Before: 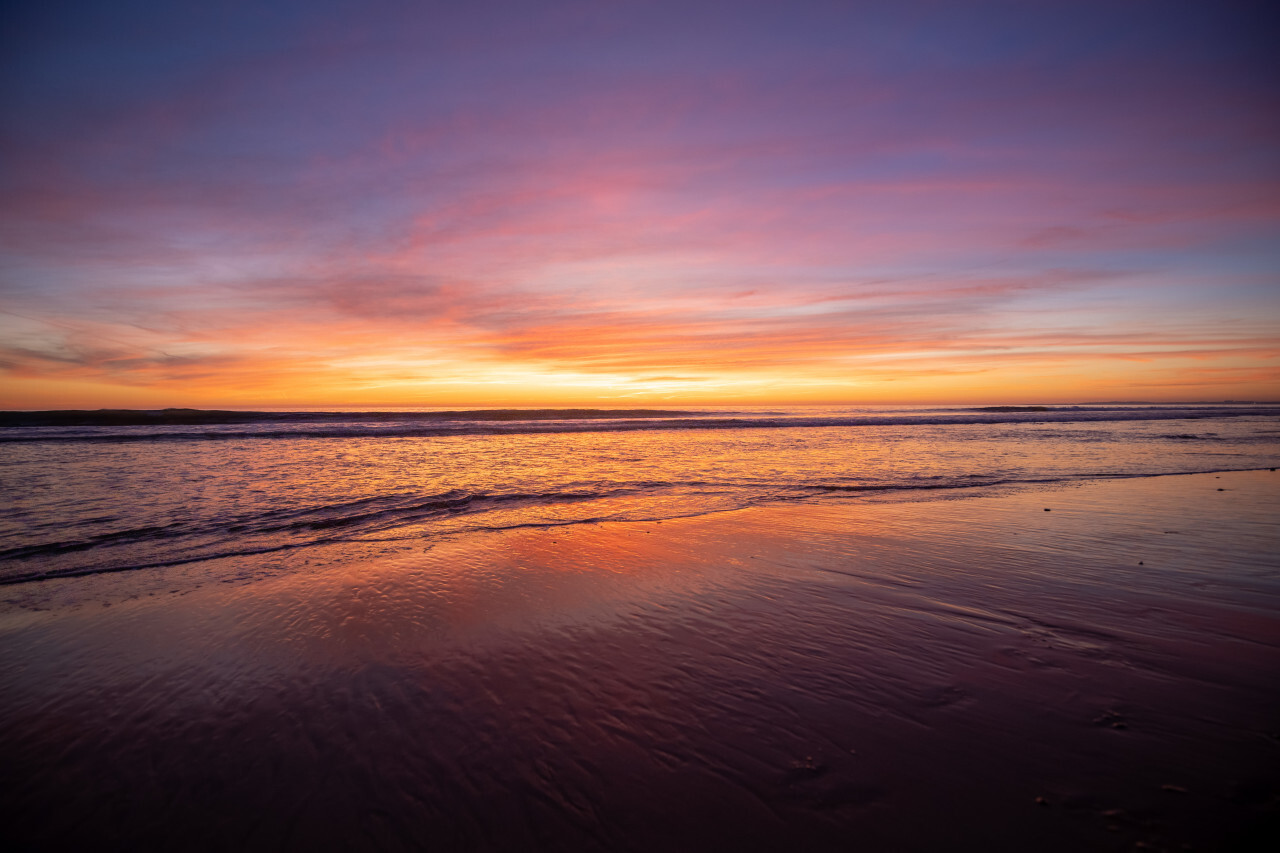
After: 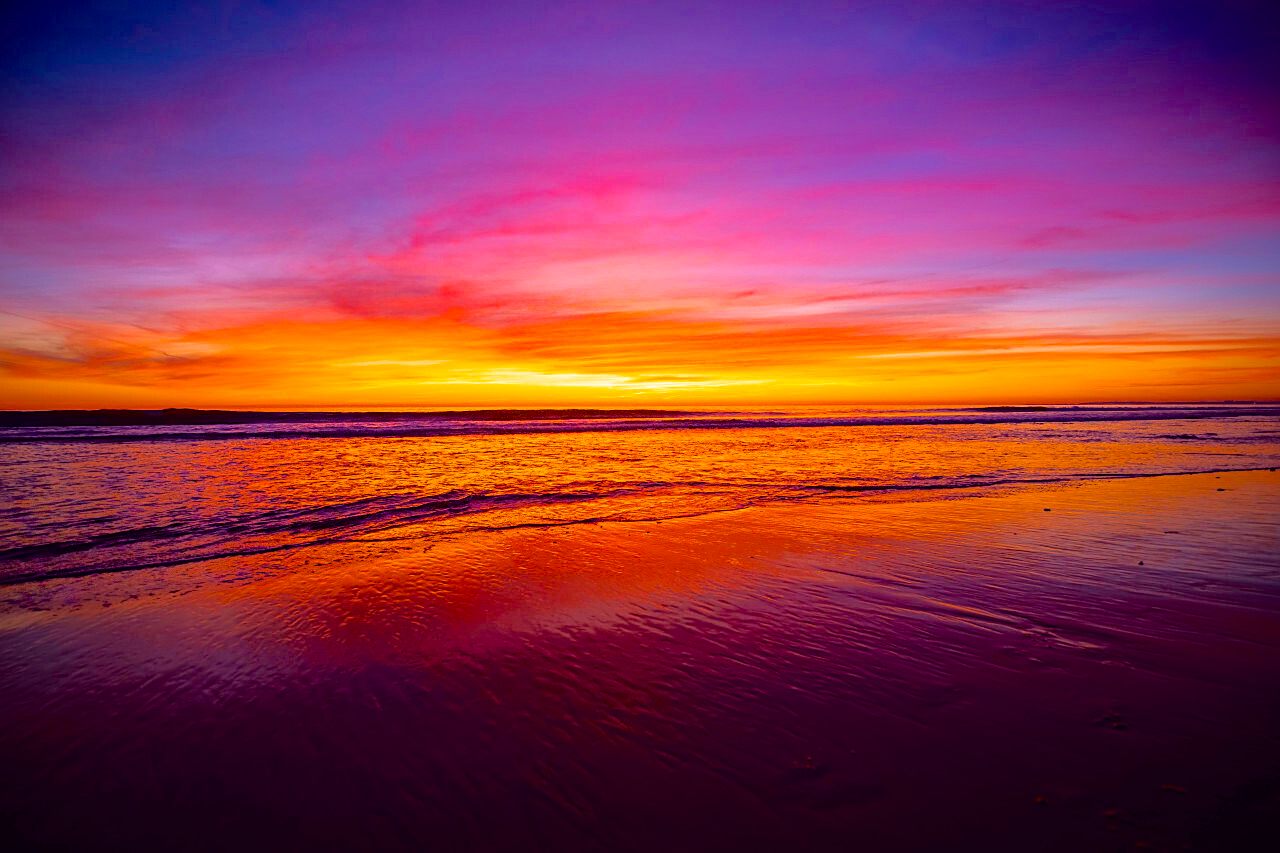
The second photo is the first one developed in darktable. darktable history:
shadows and highlights: shadows 11.52, white point adjustment 1.18, highlights -1.67, soften with gaussian
tone curve: curves: ch0 [(0, 0) (0.126, 0.061) (0.362, 0.382) (0.498, 0.498) (0.706, 0.712) (1, 1)]; ch1 [(0, 0) (0.5, 0.522) (0.55, 0.586) (1, 1)]; ch2 [(0, 0) (0.44, 0.424) (0.5, 0.482) (0.537, 0.538) (1, 1)], color space Lab, independent channels, preserve colors none
sharpen: on, module defaults
color balance rgb: linear chroma grading › global chroma 15.569%, perceptual saturation grading › global saturation 99.88%, global vibrance 20%
